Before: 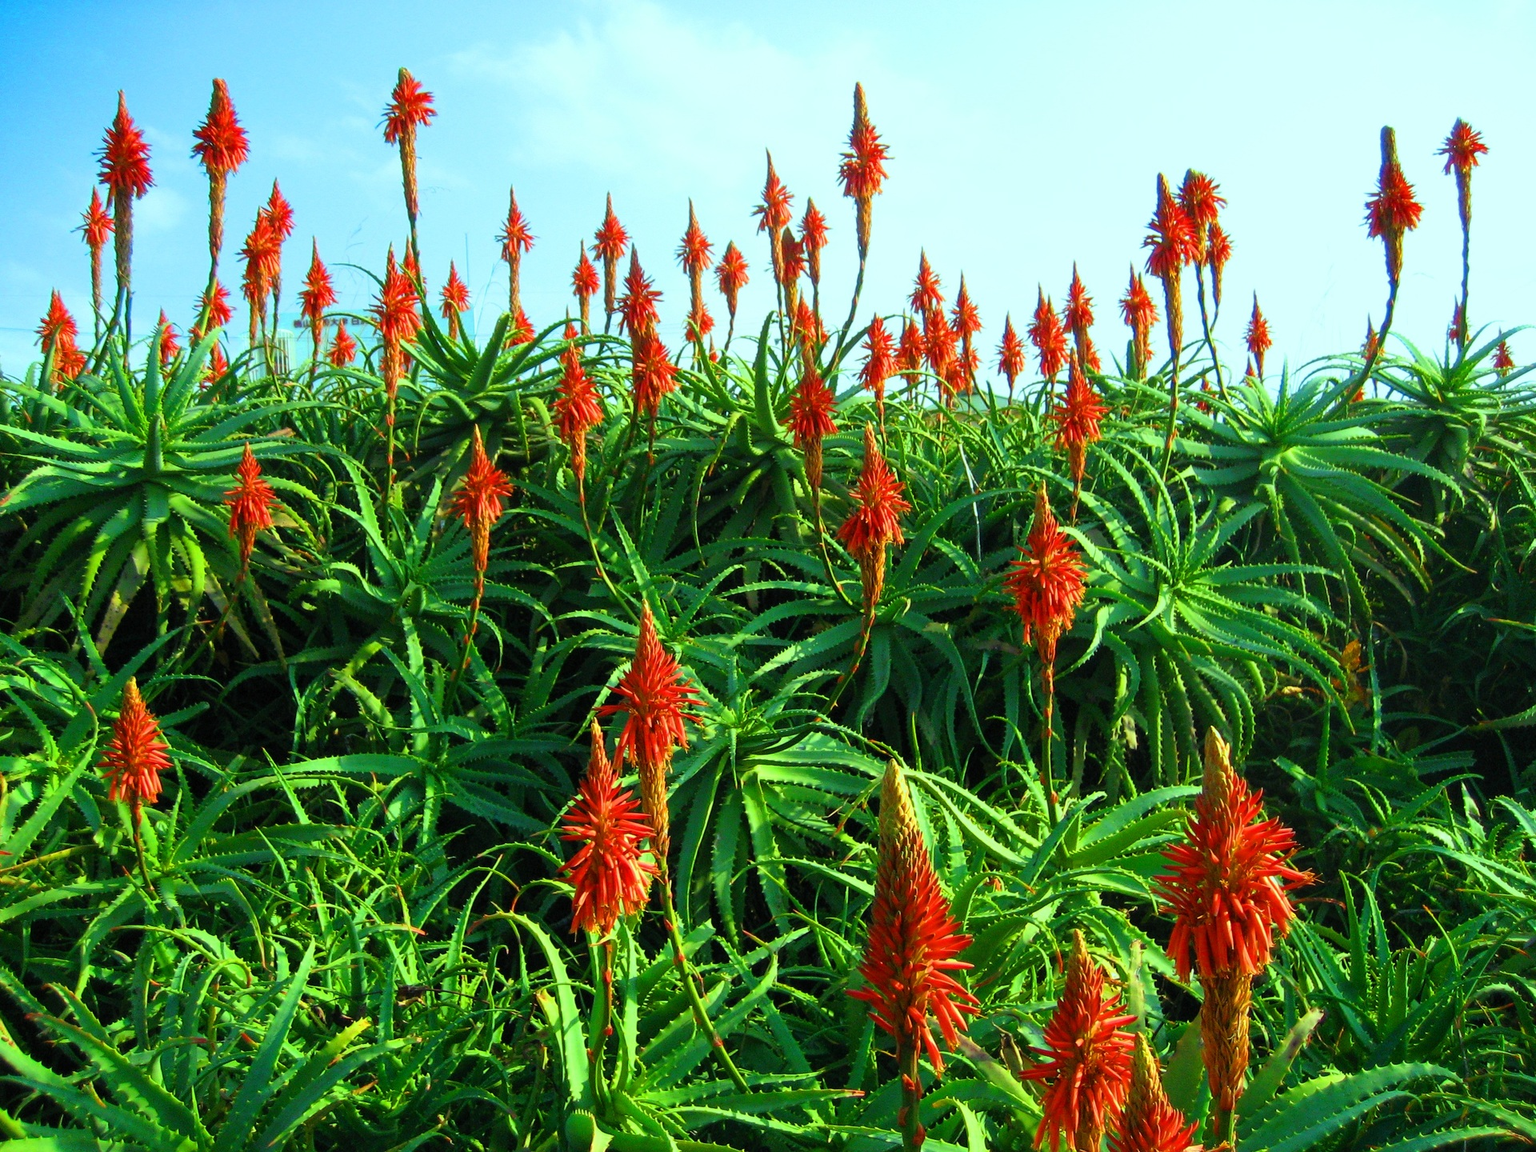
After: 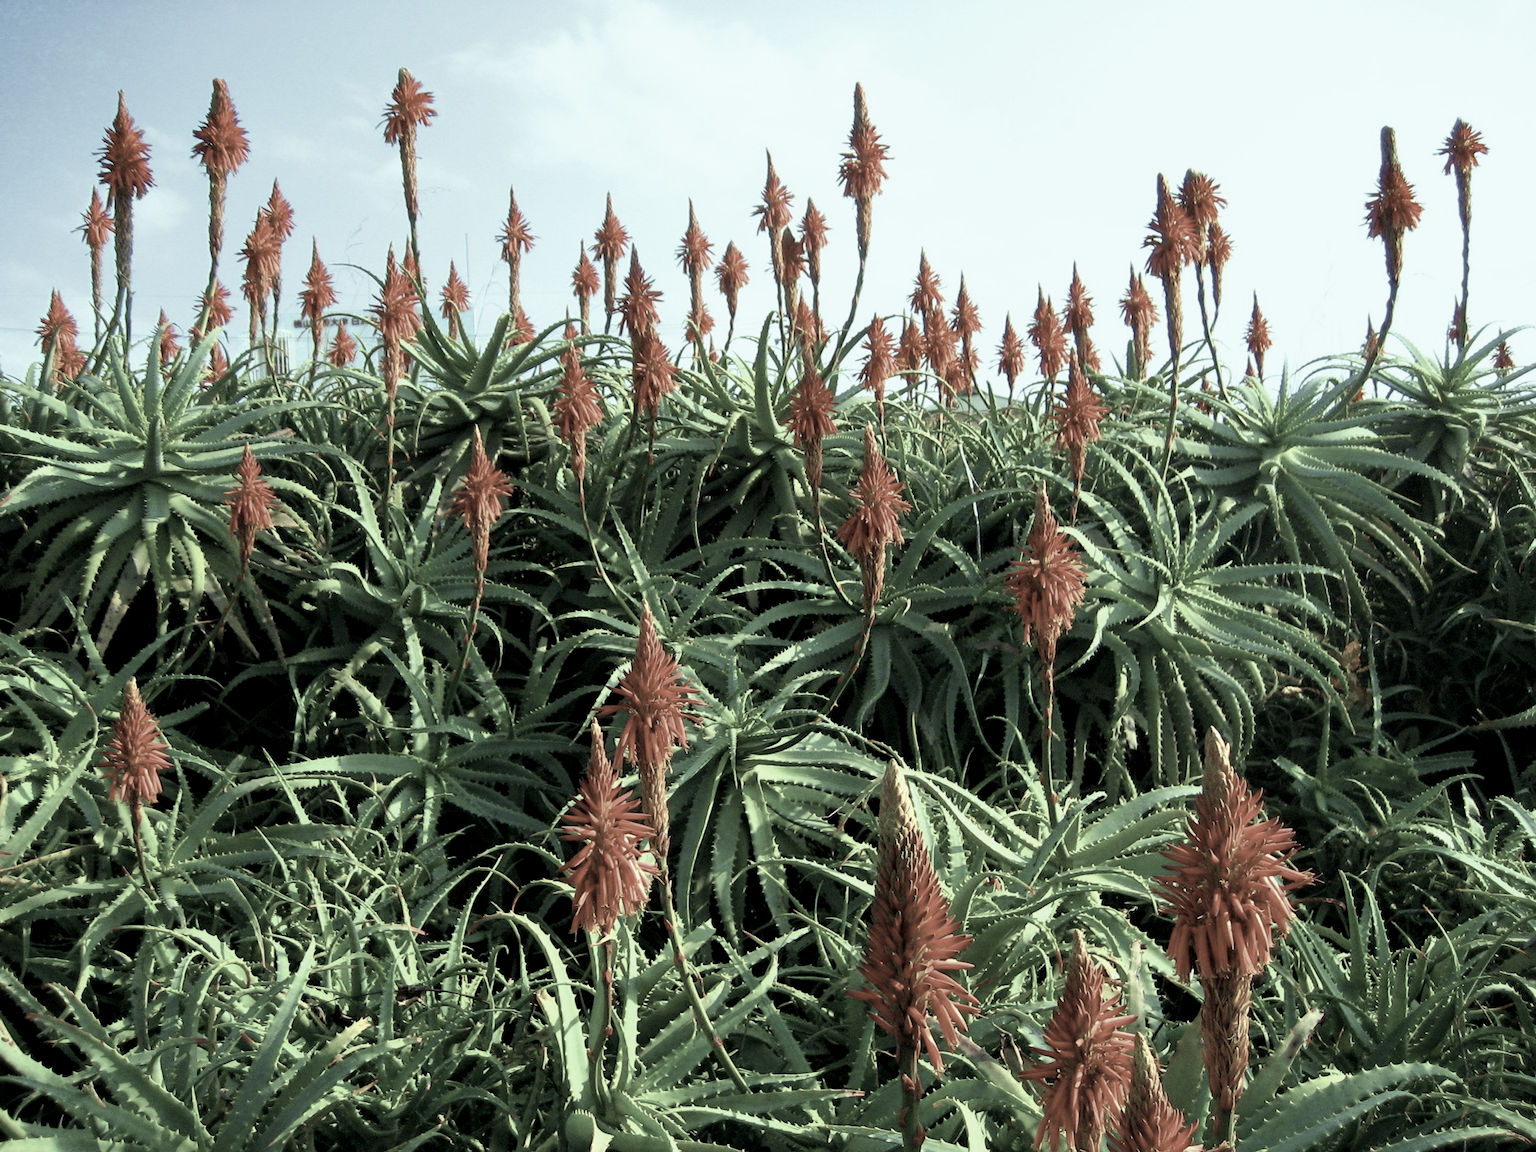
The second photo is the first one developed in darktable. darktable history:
color correction: saturation 0.3
exposure: black level correction 0.005, exposure 0.014 EV, compensate highlight preservation false
